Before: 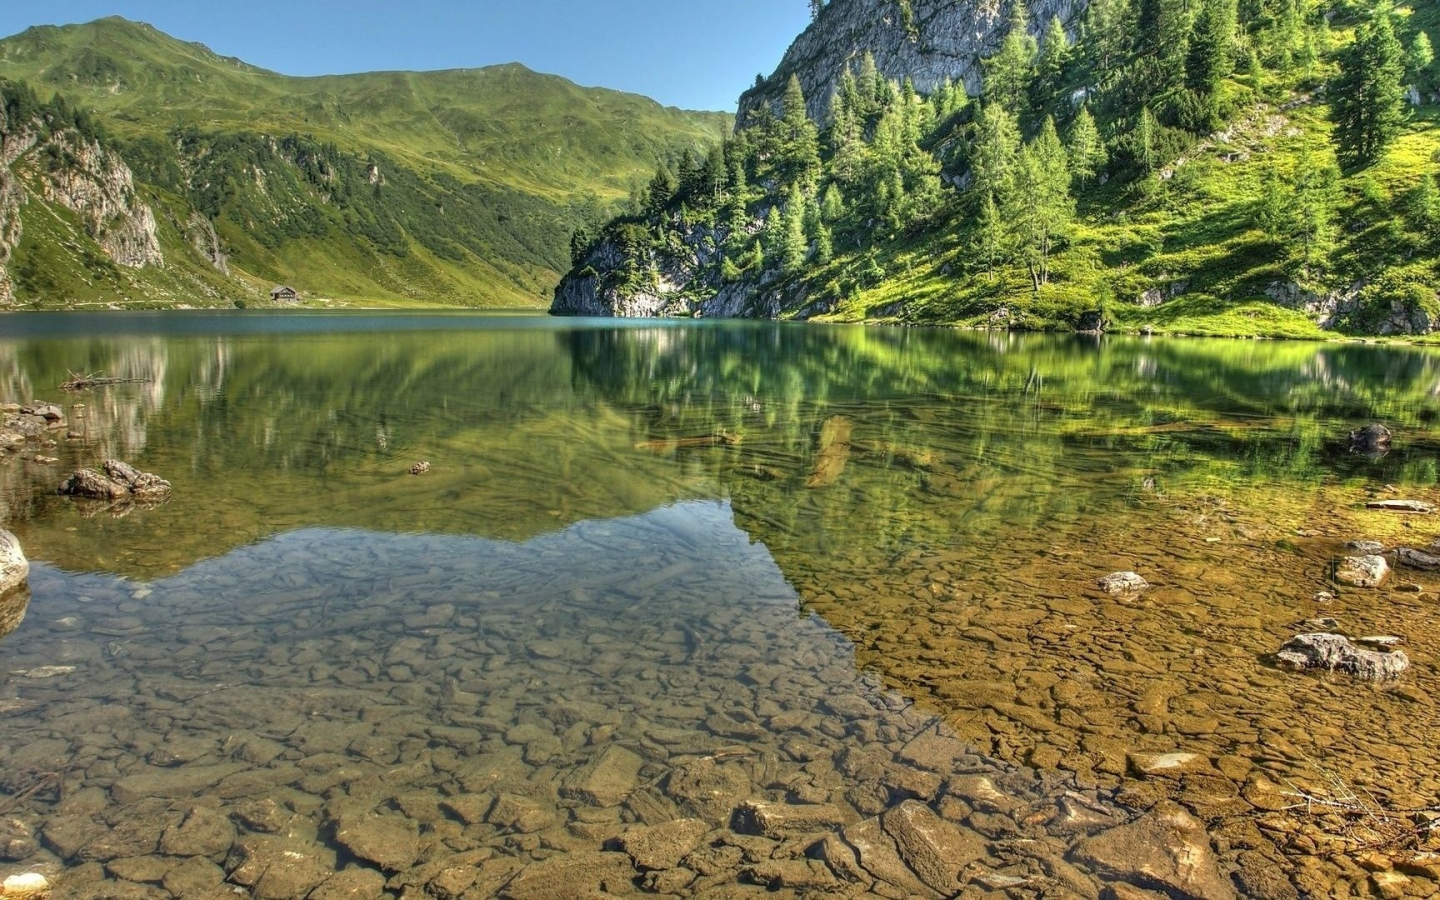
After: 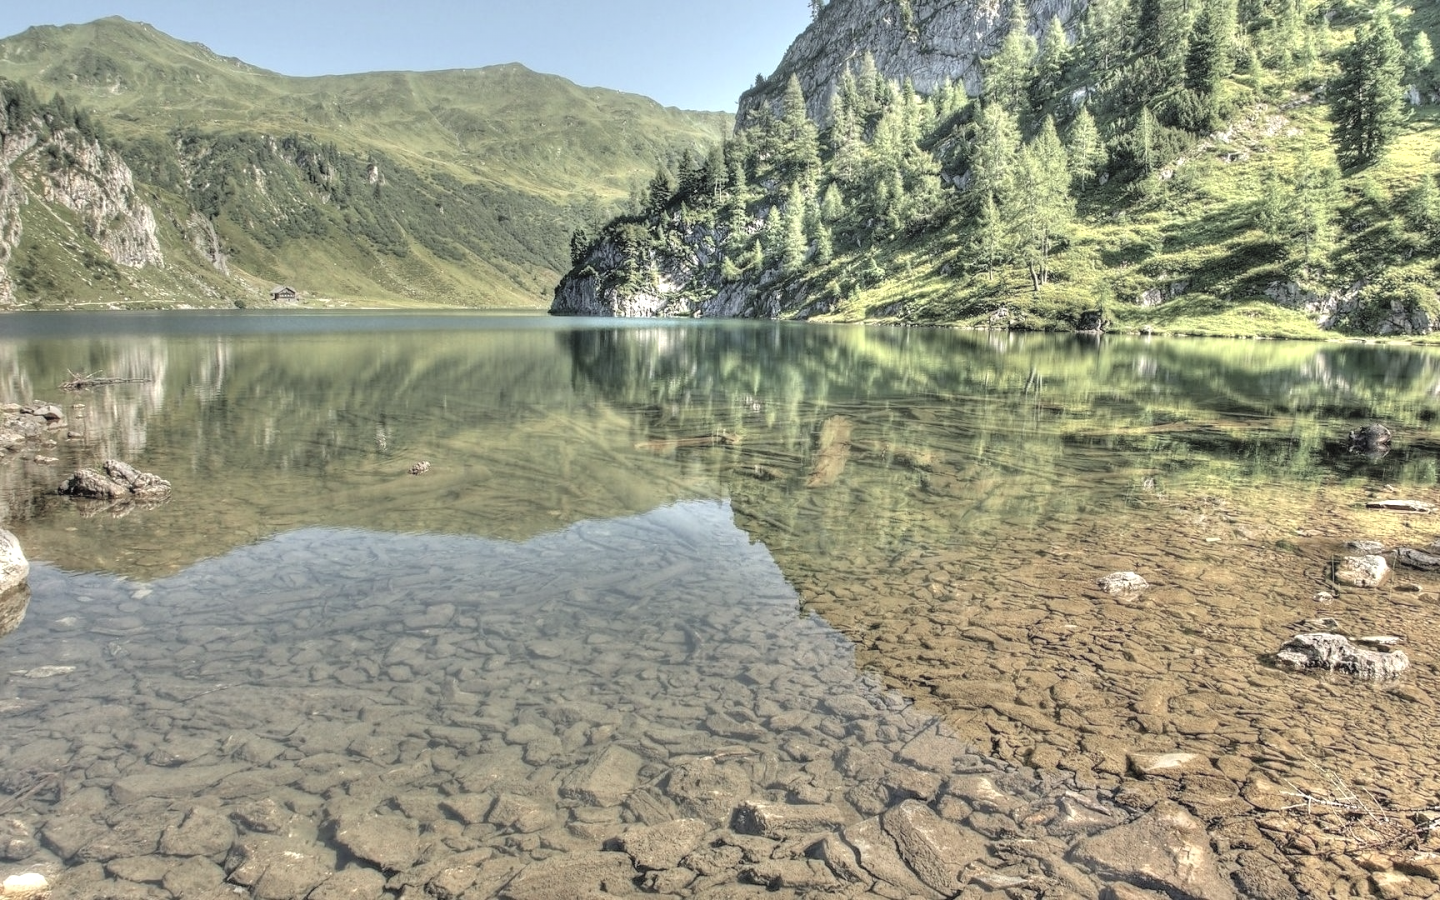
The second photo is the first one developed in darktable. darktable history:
tone equalizer: -8 EV -0.38 EV, -7 EV -0.371 EV, -6 EV -0.371 EV, -5 EV -0.257 EV, -3 EV 0.207 EV, -2 EV 0.312 EV, -1 EV 0.382 EV, +0 EV 0.404 EV
contrast brightness saturation: brightness 0.186, saturation -0.501
